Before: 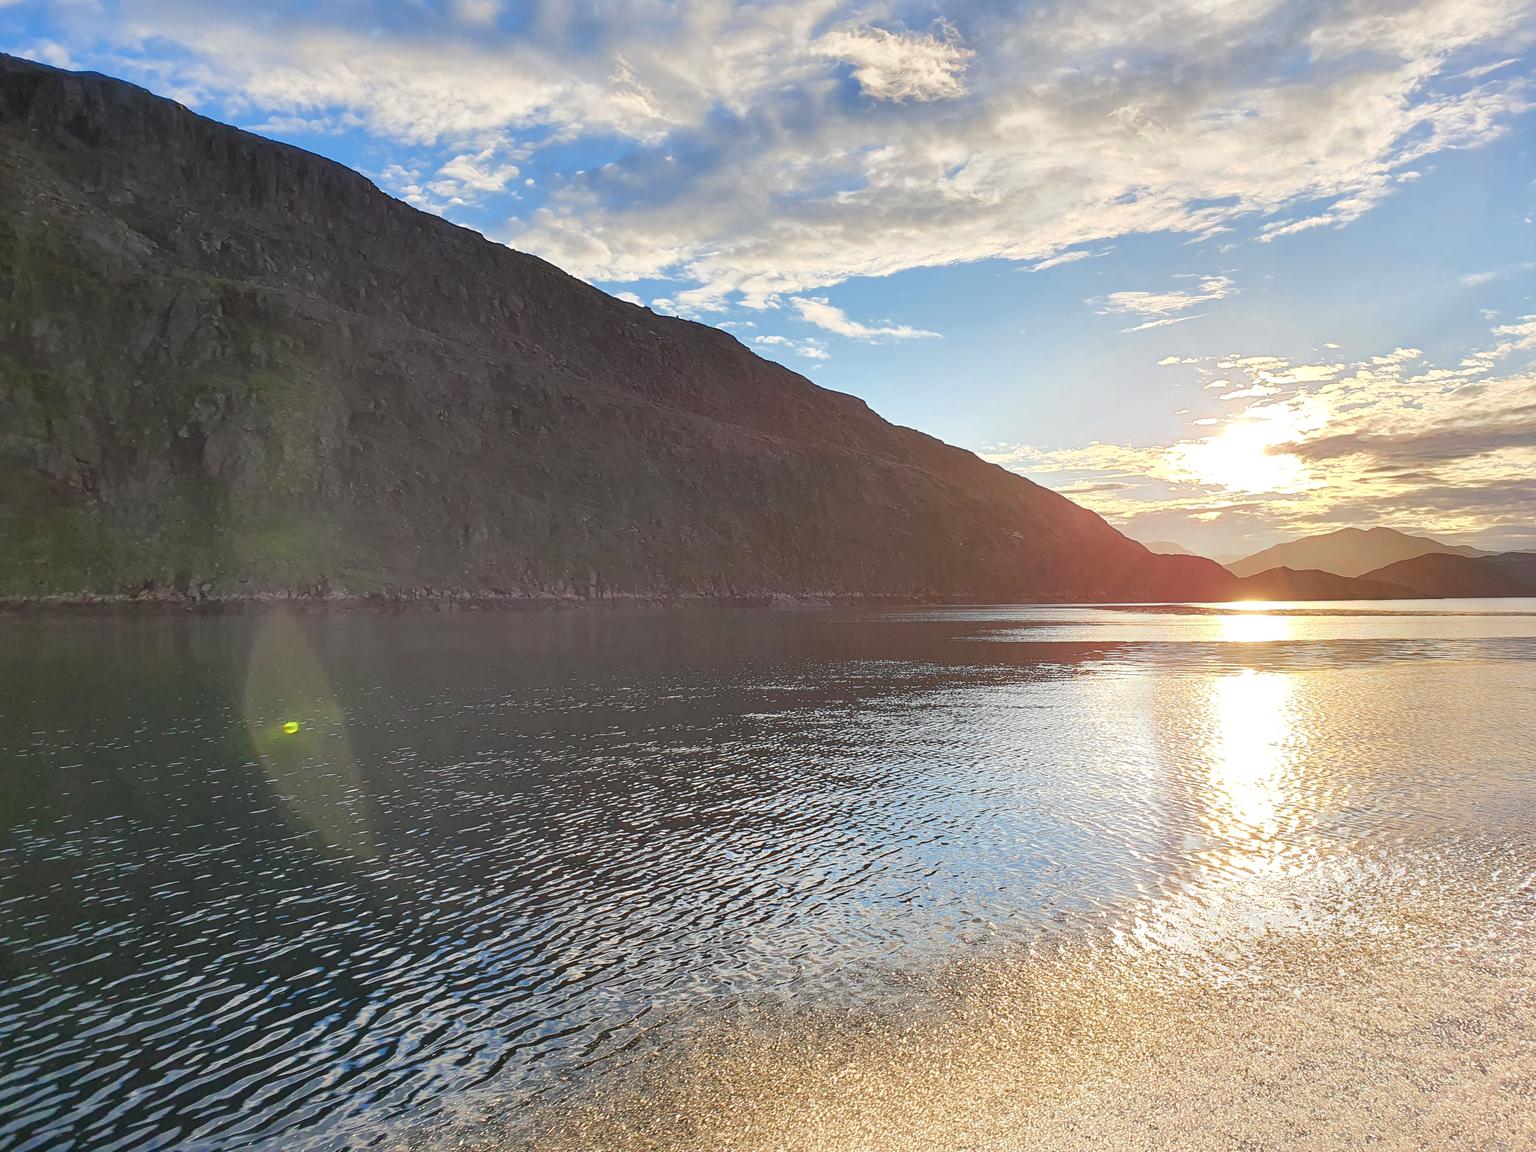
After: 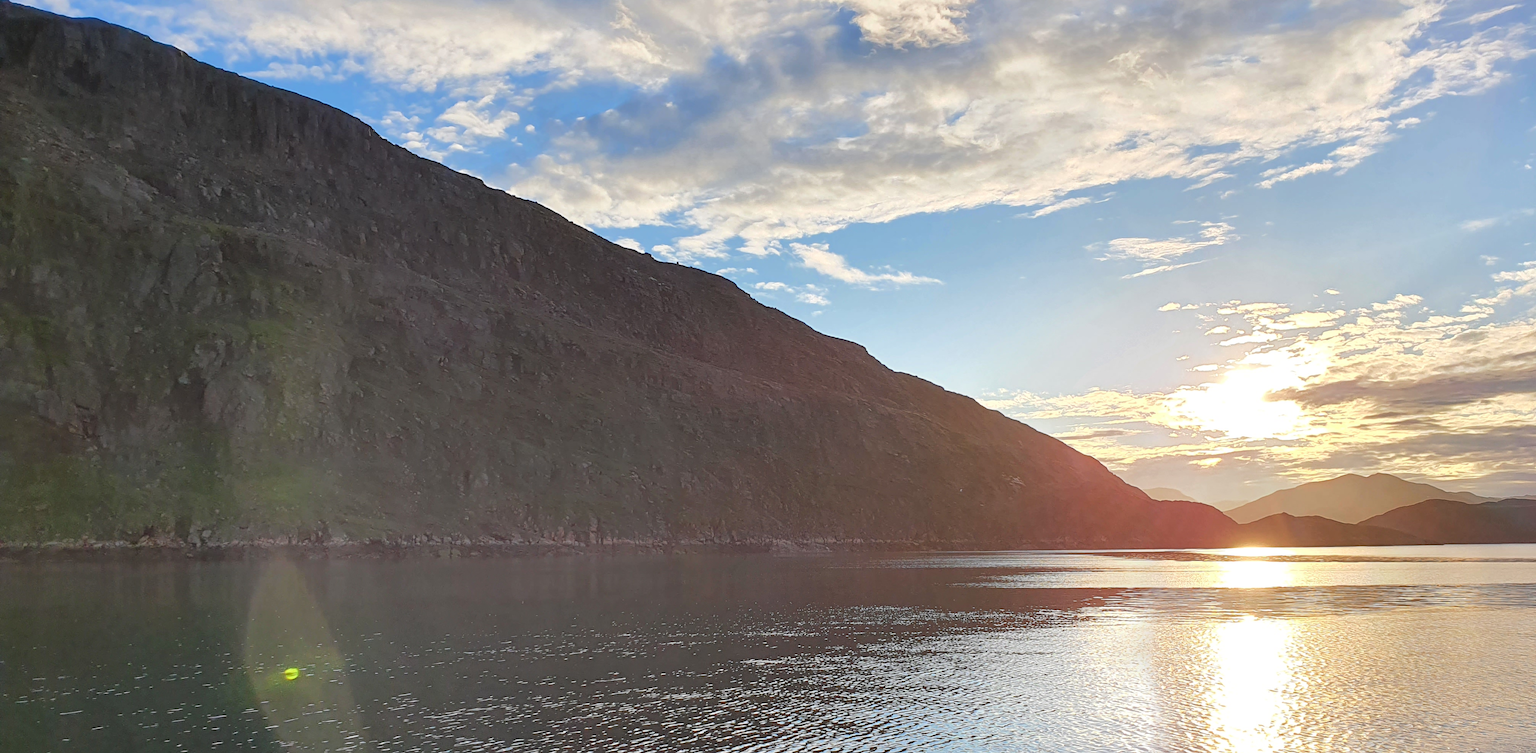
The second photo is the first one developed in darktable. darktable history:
crop and rotate: top 4.718%, bottom 29.893%
